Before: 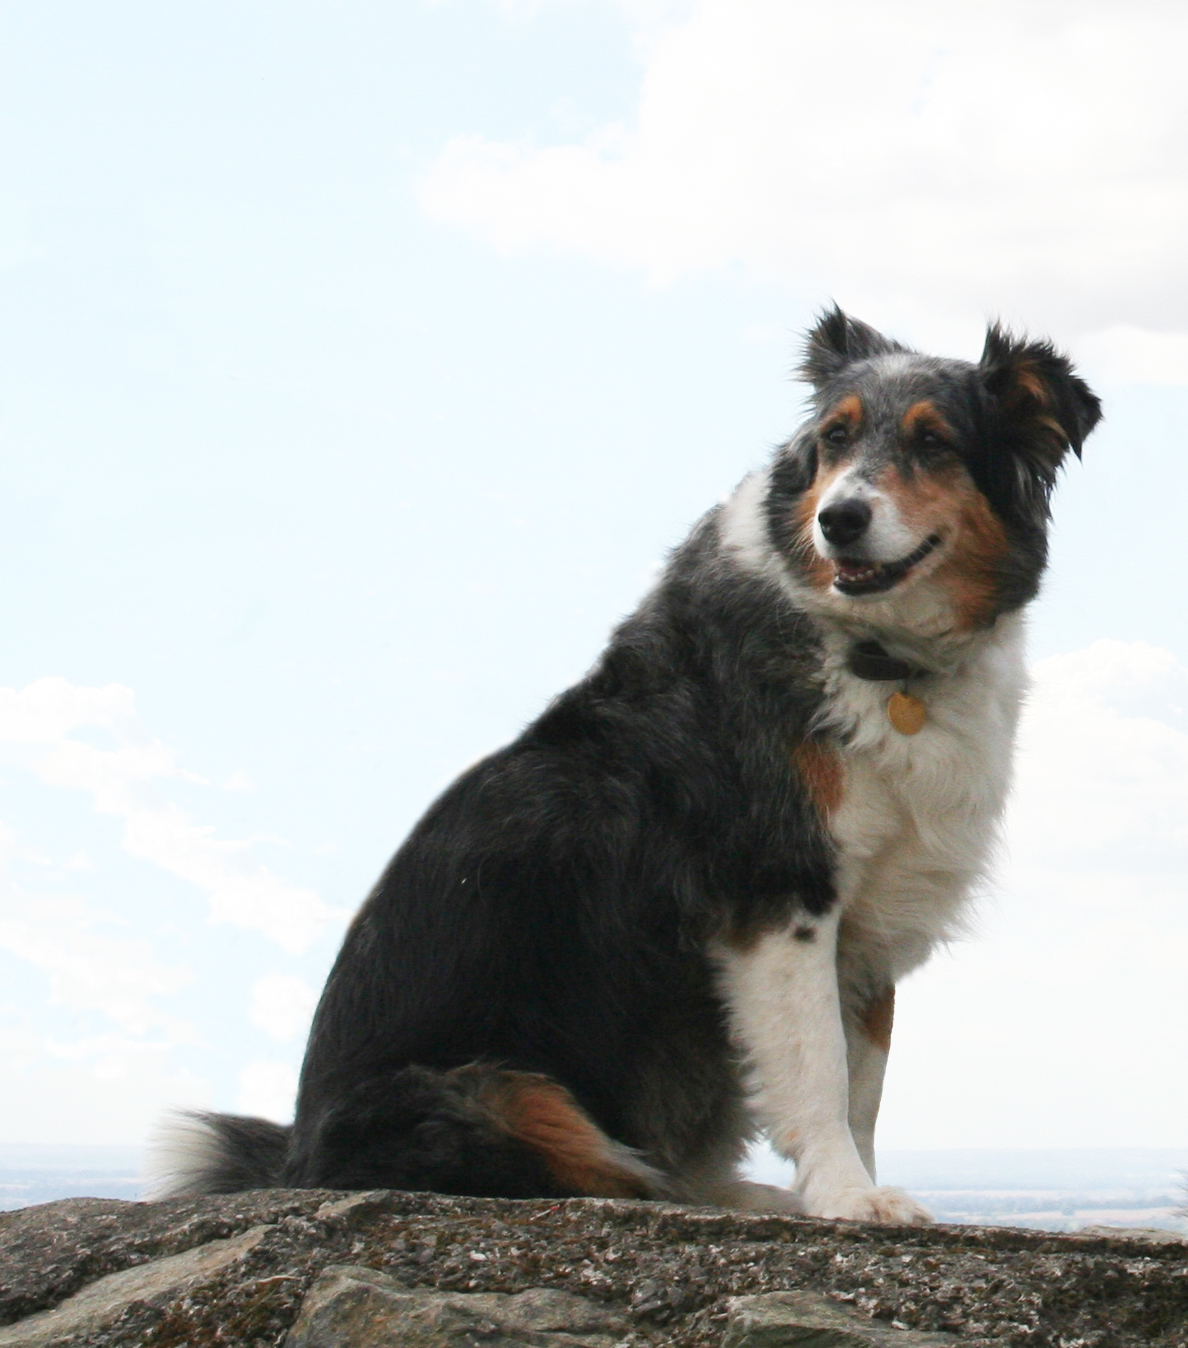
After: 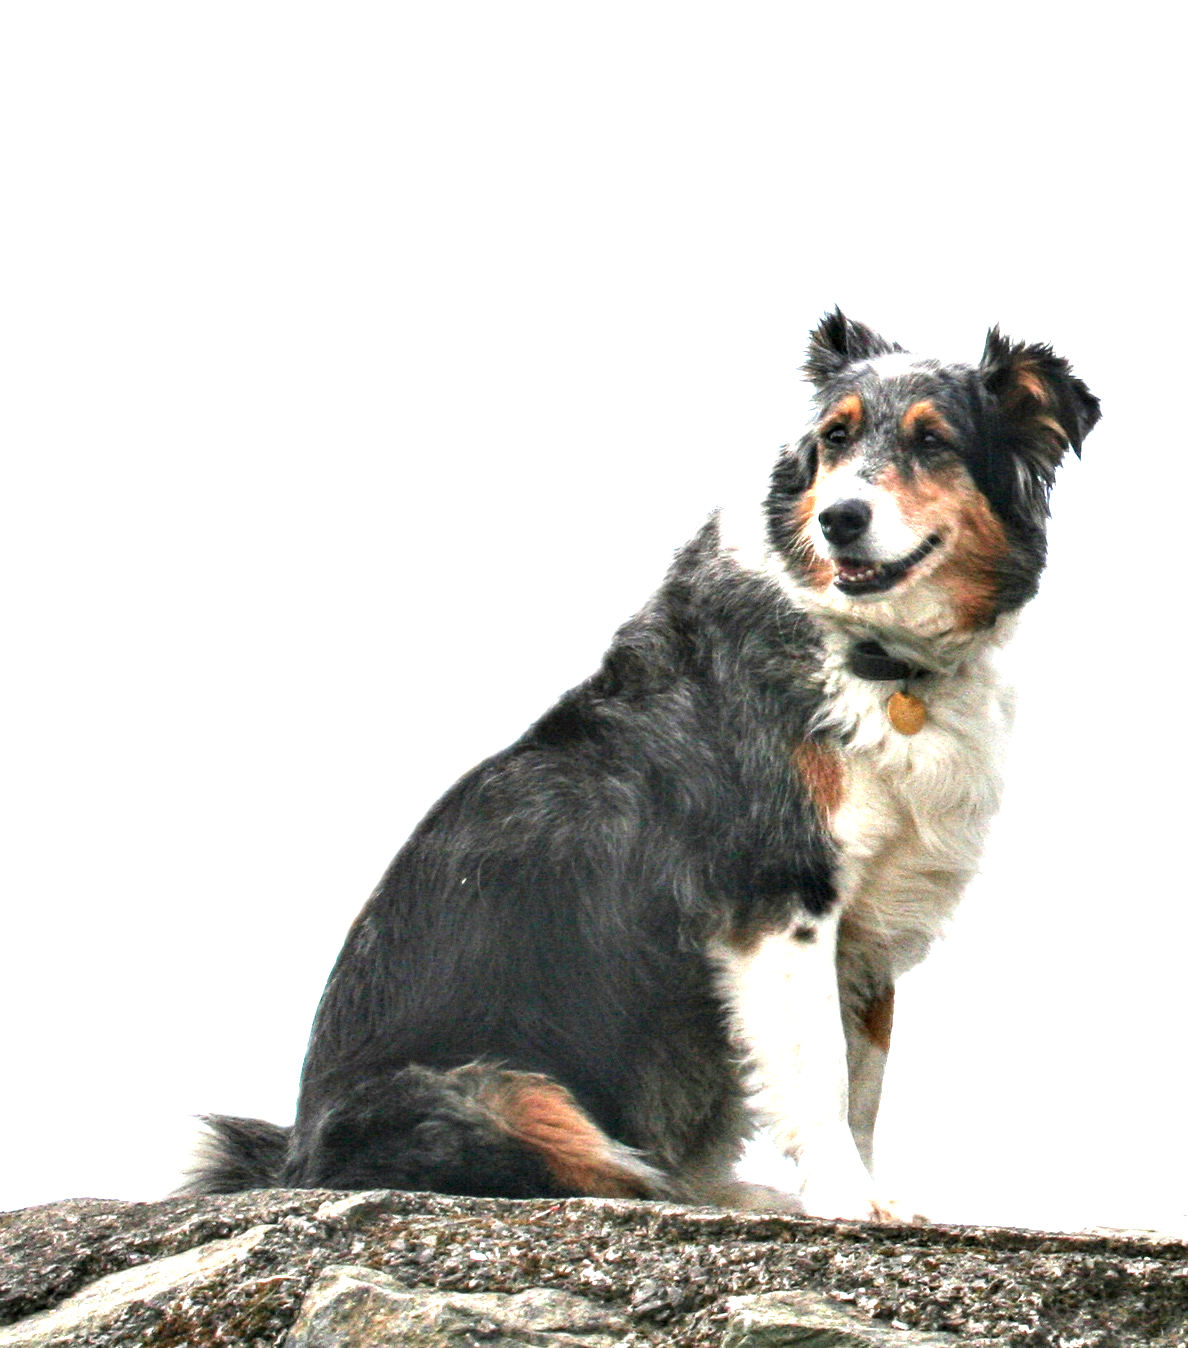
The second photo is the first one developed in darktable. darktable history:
contrast equalizer: y [[0.6 ×6], [0.55 ×6], [0 ×6], [0 ×6], [0 ×6]]
exposure: black level correction 0, exposure 1.199 EV, compensate highlight preservation false
local contrast: detail 130%
